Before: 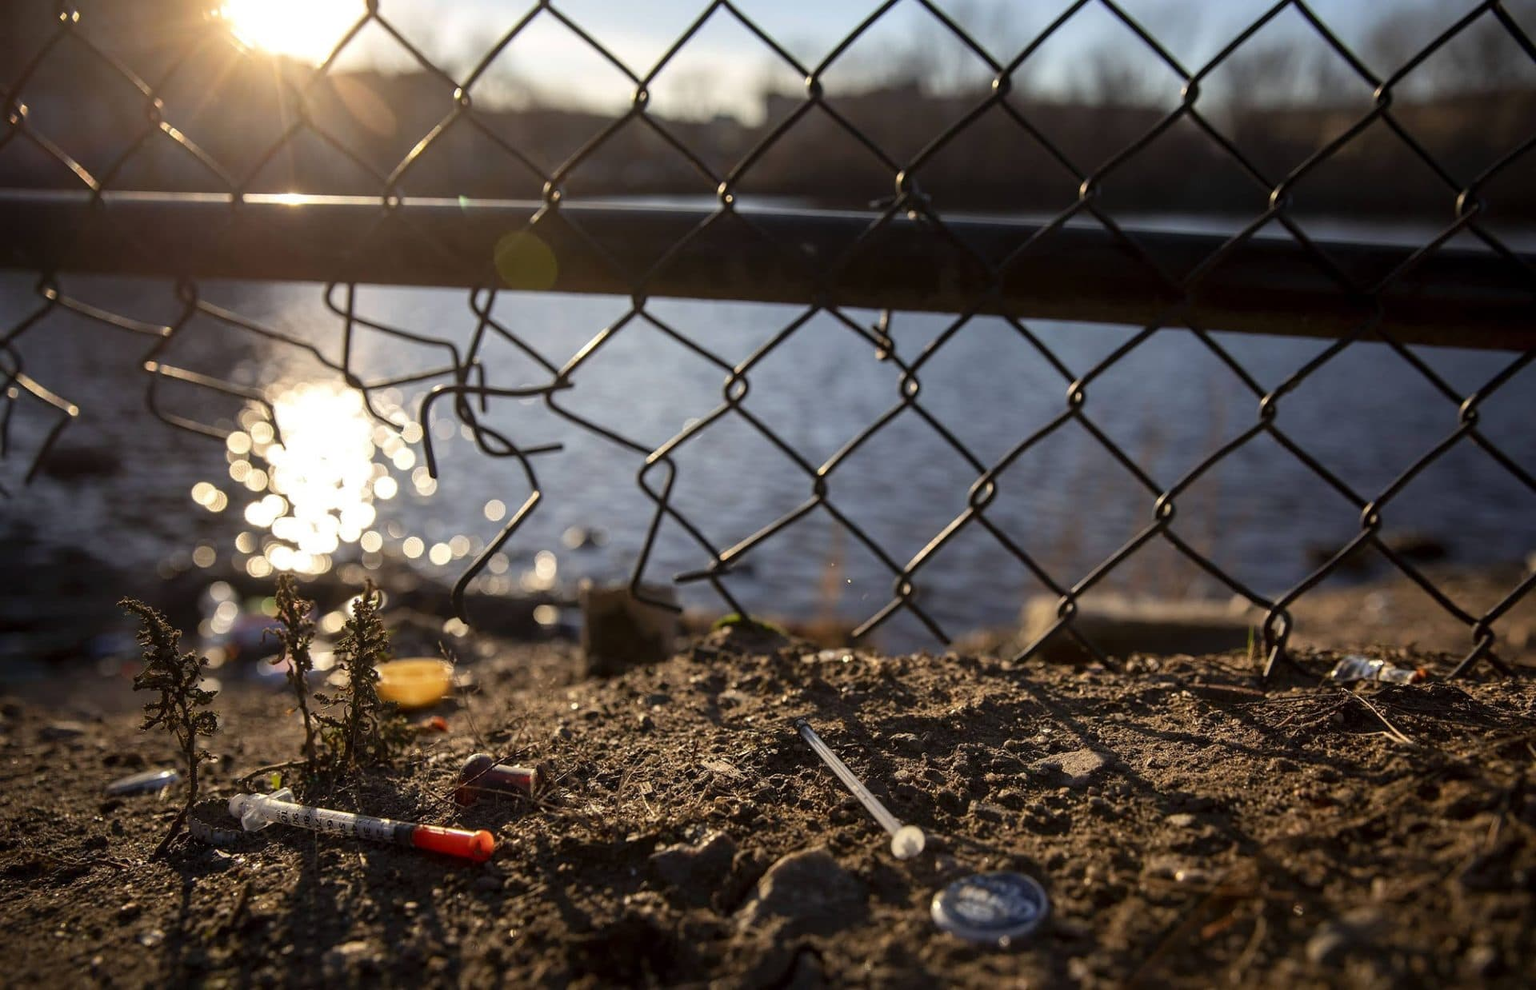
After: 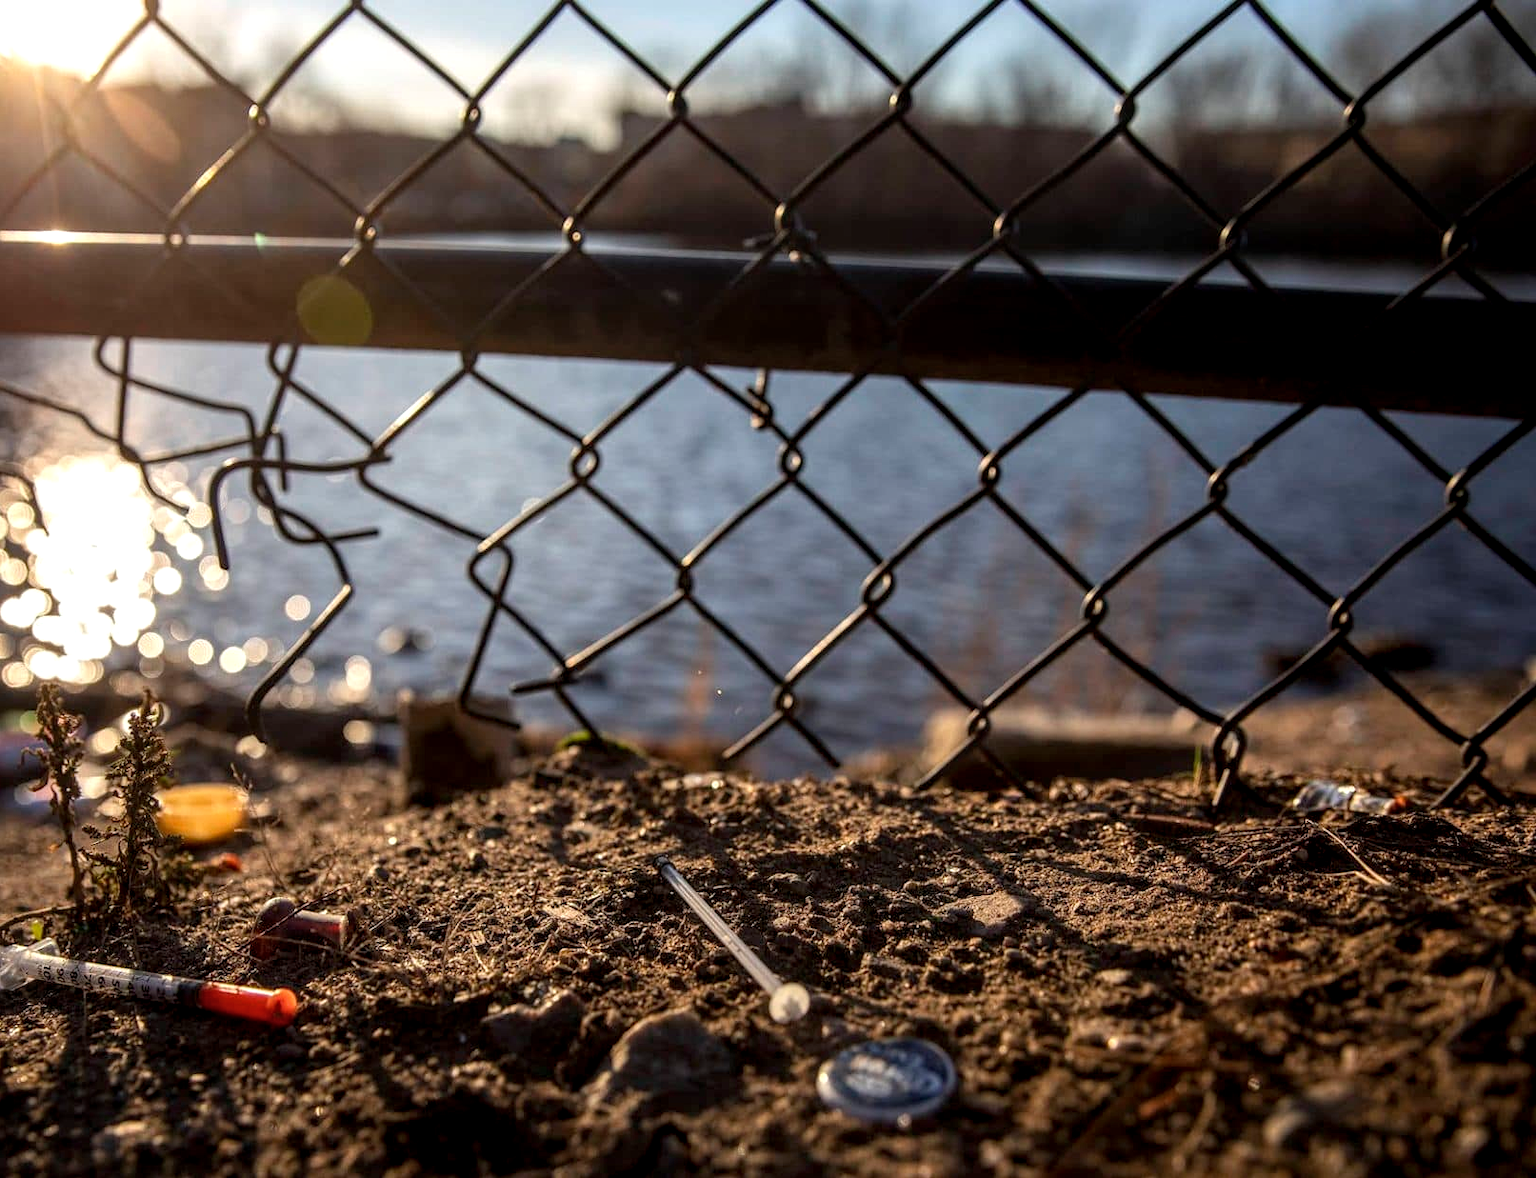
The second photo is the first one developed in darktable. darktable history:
local contrast: detail 130%
crop: left 15.956%
exposure: exposure 0.129 EV, compensate highlight preservation false
